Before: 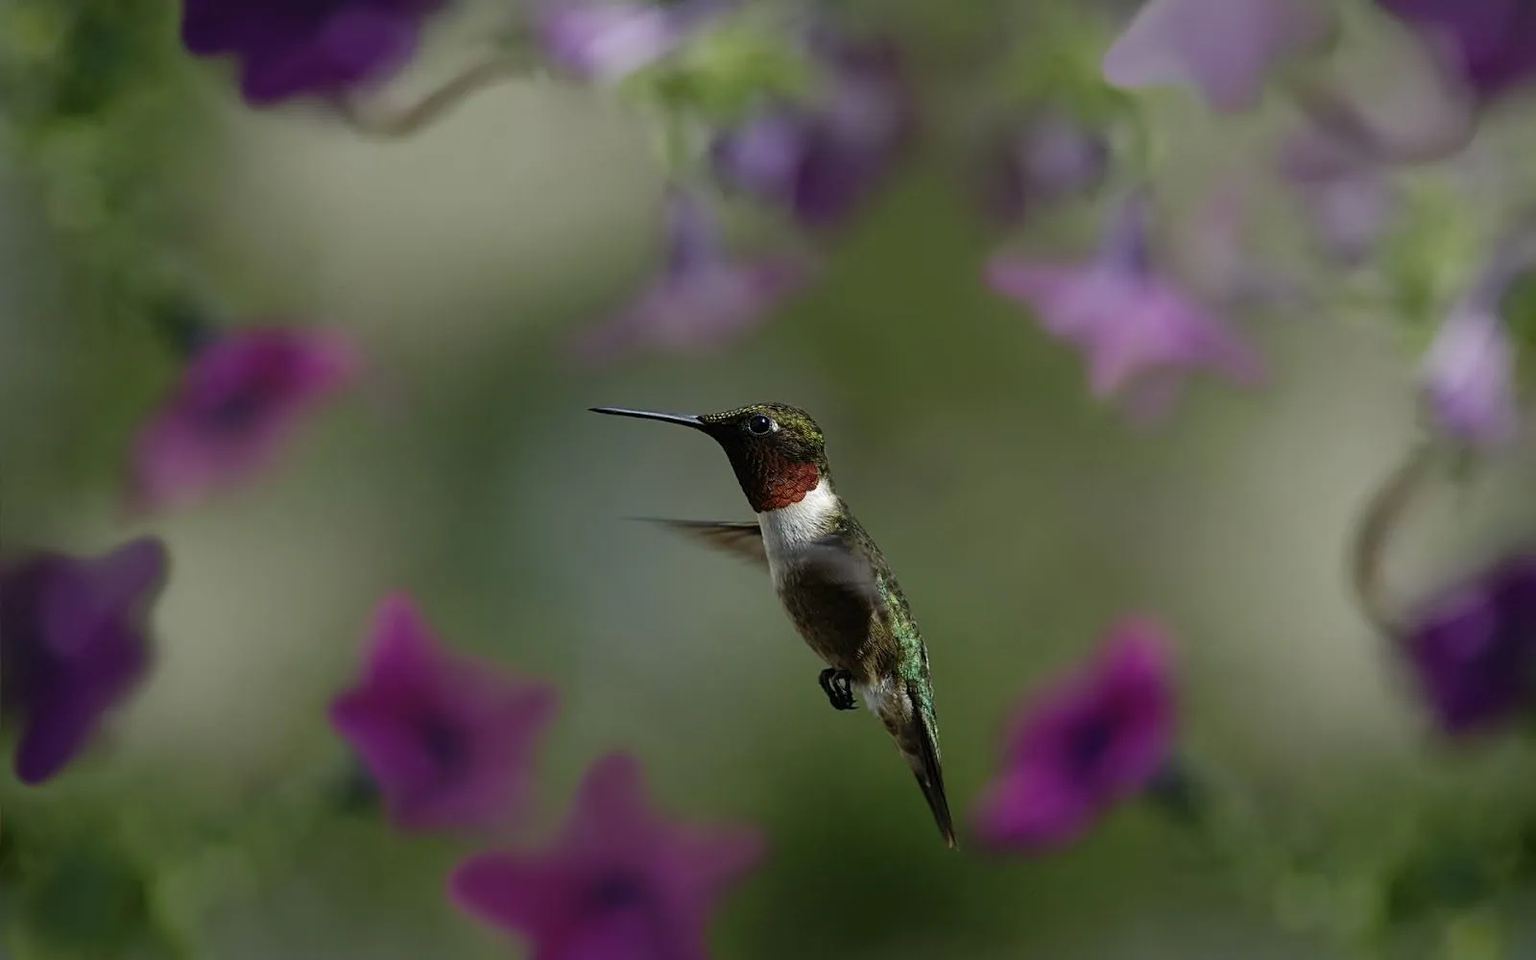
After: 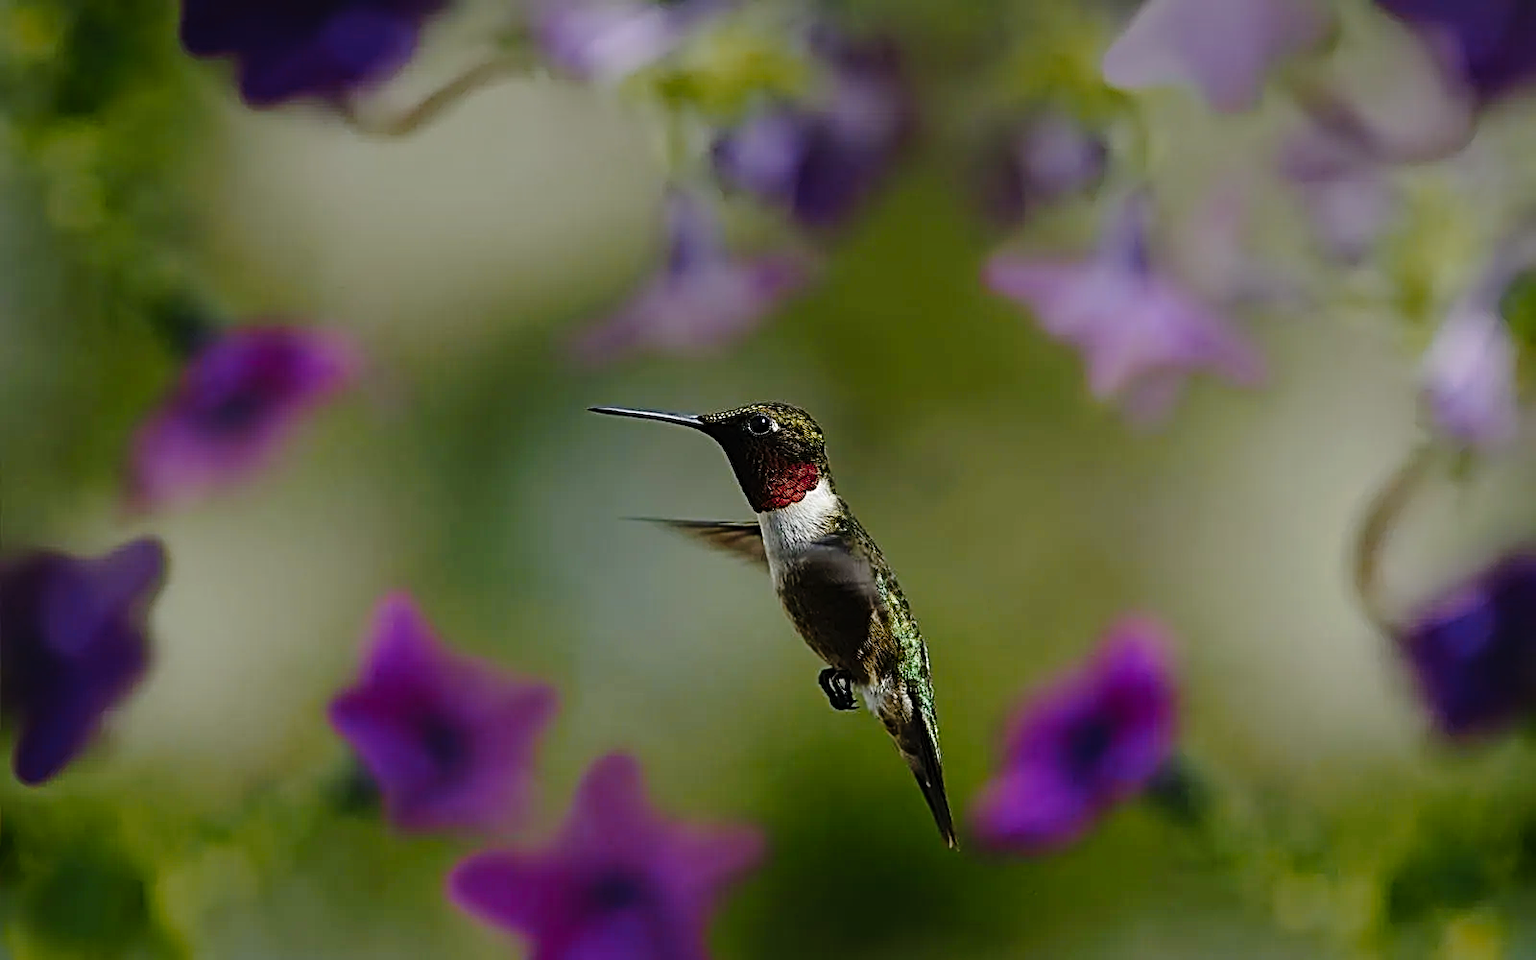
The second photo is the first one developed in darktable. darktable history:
tone curve: curves: ch0 [(0, 0) (0.003, 0.012) (0.011, 0.015) (0.025, 0.023) (0.044, 0.036) (0.069, 0.047) (0.1, 0.062) (0.136, 0.1) (0.177, 0.15) (0.224, 0.219) (0.277, 0.3) (0.335, 0.401) (0.399, 0.49) (0.468, 0.569) (0.543, 0.641) (0.623, 0.73) (0.709, 0.806) (0.801, 0.88) (0.898, 0.939) (1, 1)], preserve colors none
color zones: curves: ch1 [(0.235, 0.558) (0.75, 0.5)]; ch2 [(0.25, 0.462) (0.749, 0.457)], mix 25.94%
sharpen: radius 3.025, amount 0.757
graduated density: on, module defaults
